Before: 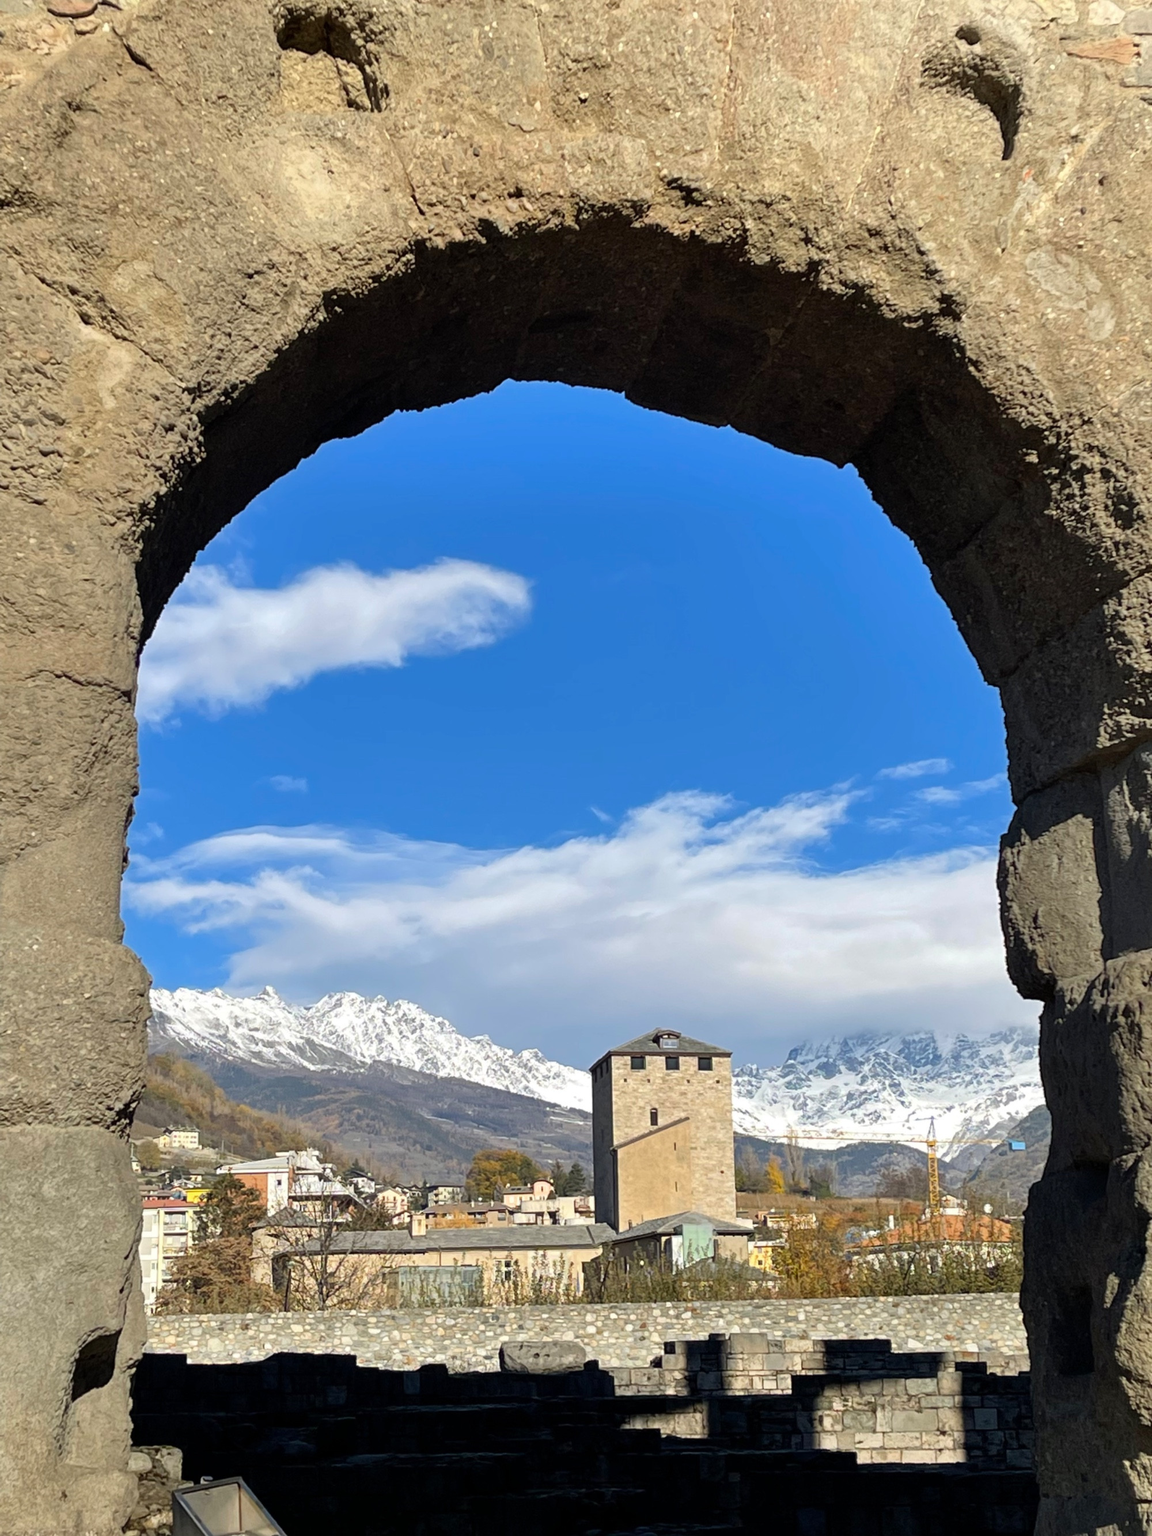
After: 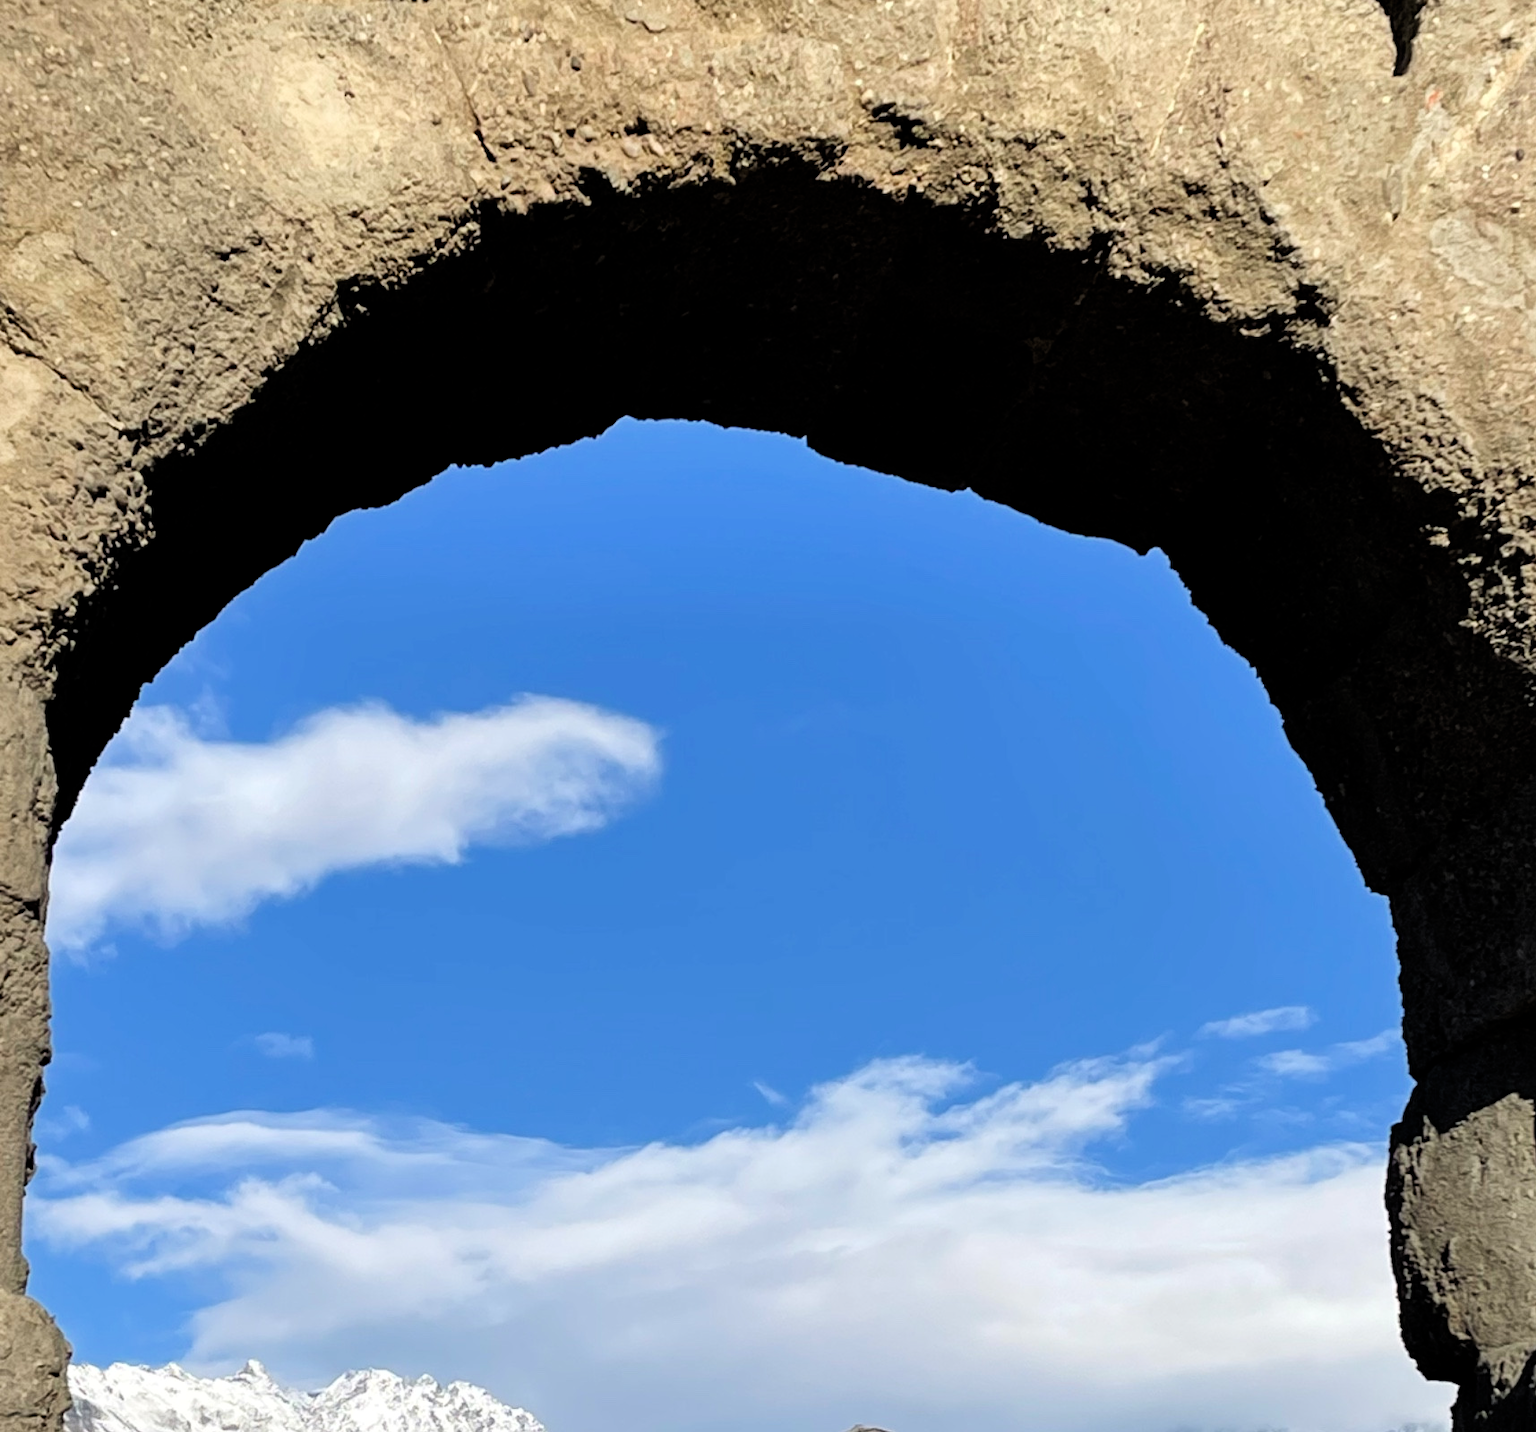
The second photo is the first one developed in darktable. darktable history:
crop and rotate: left 9.232%, top 7.293%, right 4.988%, bottom 32.711%
filmic rgb: black relative exposure -16 EV, white relative exposure 6.23 EV, hardness 5.14, contrast 1.355, add noise in highlights 0.002, color science v3 (2019), use custom middle-gray values true, contrast in highlights soft
